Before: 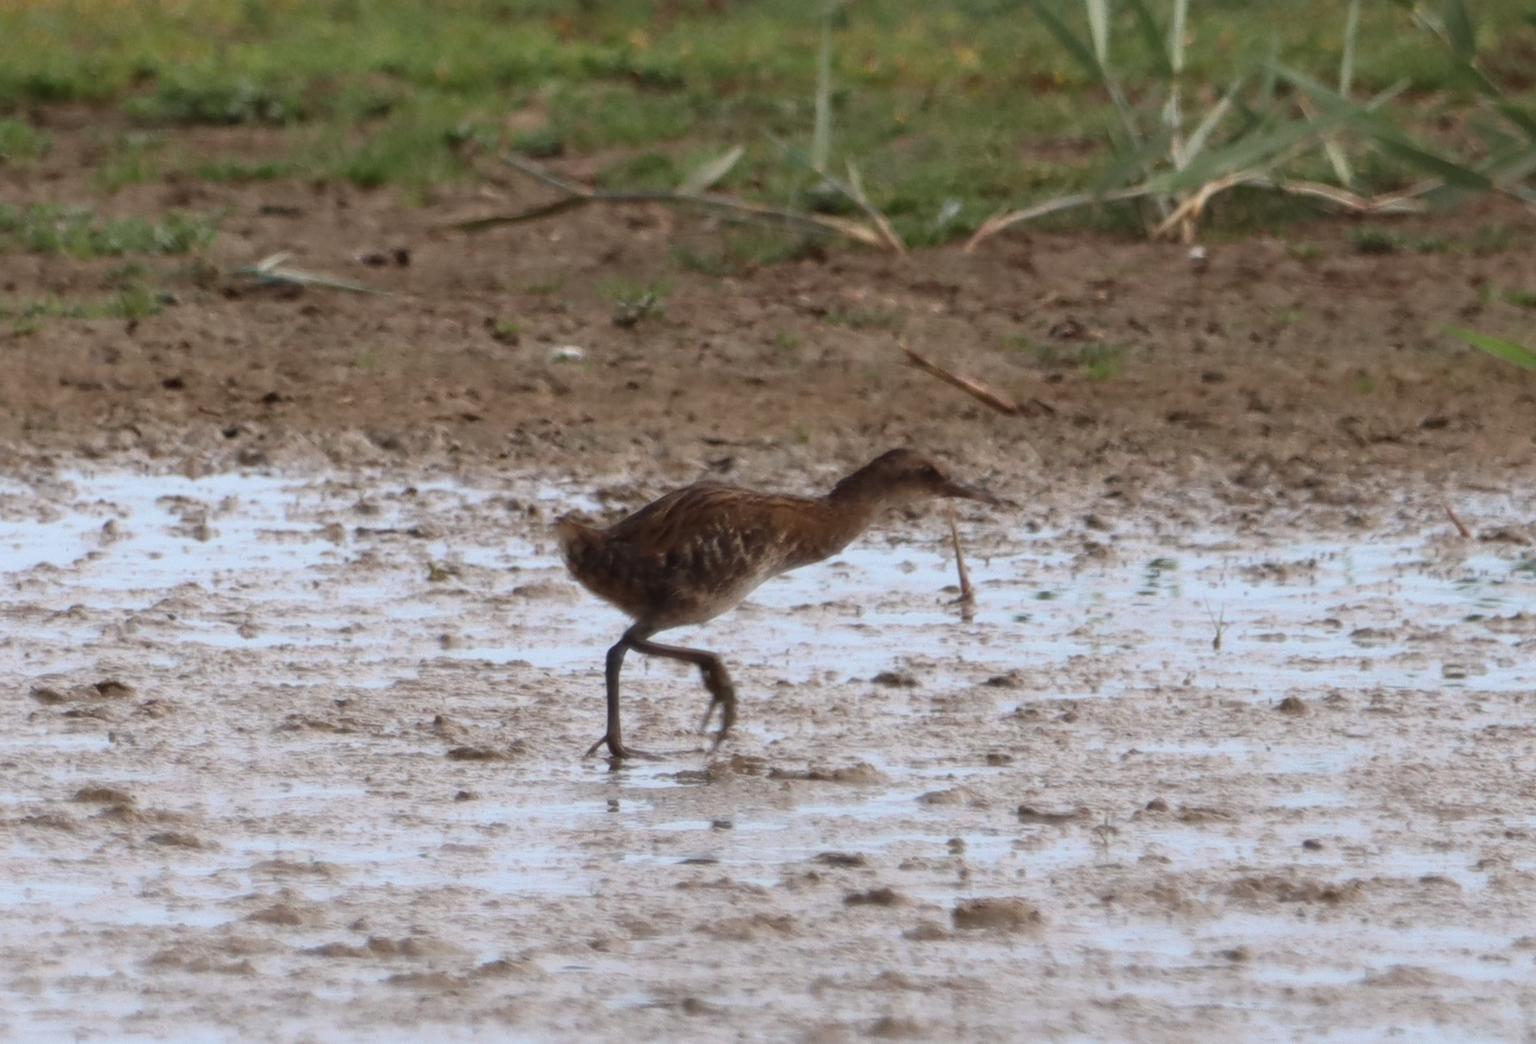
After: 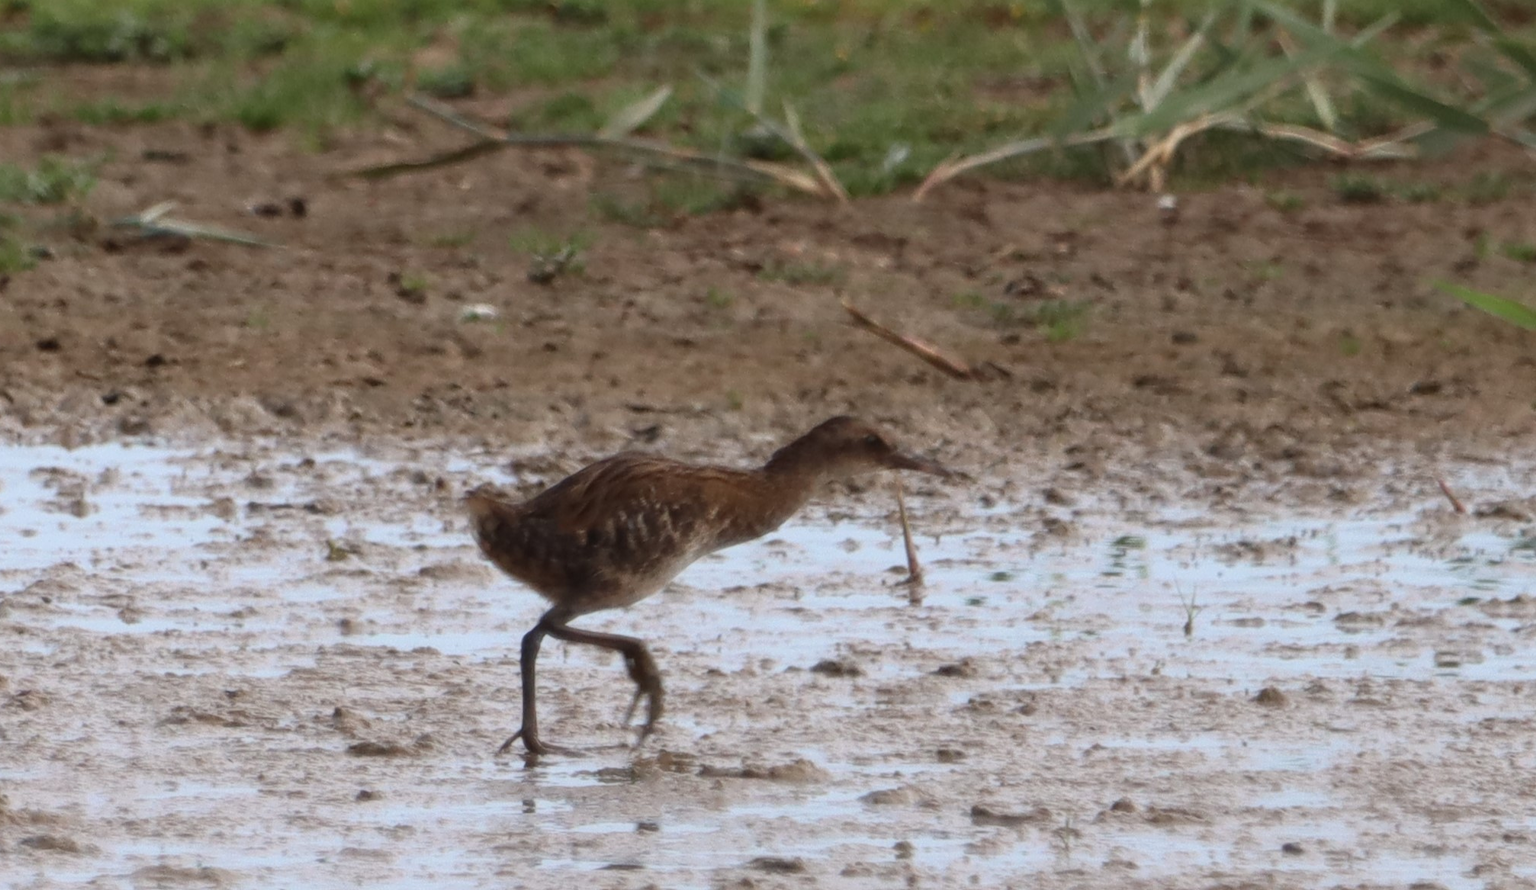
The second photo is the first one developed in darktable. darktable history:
crop: left 8.412%, top 6.537%, bottom 15.326%
